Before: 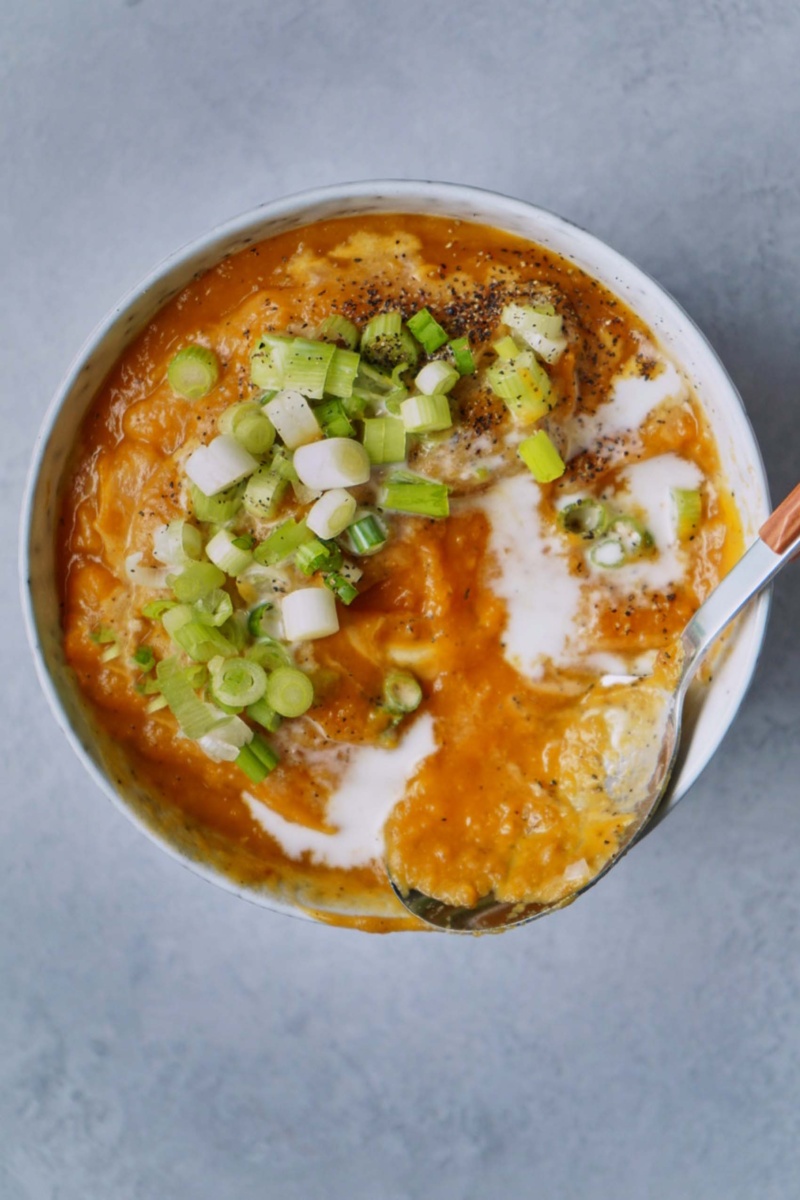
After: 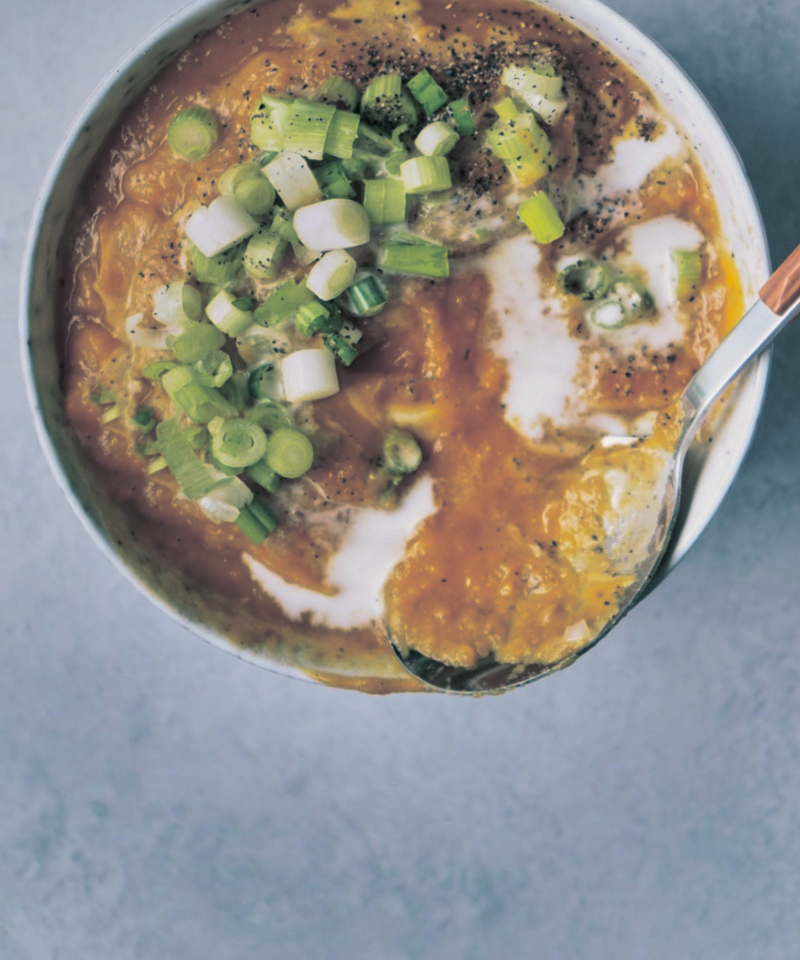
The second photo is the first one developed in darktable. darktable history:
crop and rotate: top 19.998%
split-toning: shadows › hue 205.2°, shadows › saturation 0.43, highlights › hue 54°, highlights › saturation 0.54
